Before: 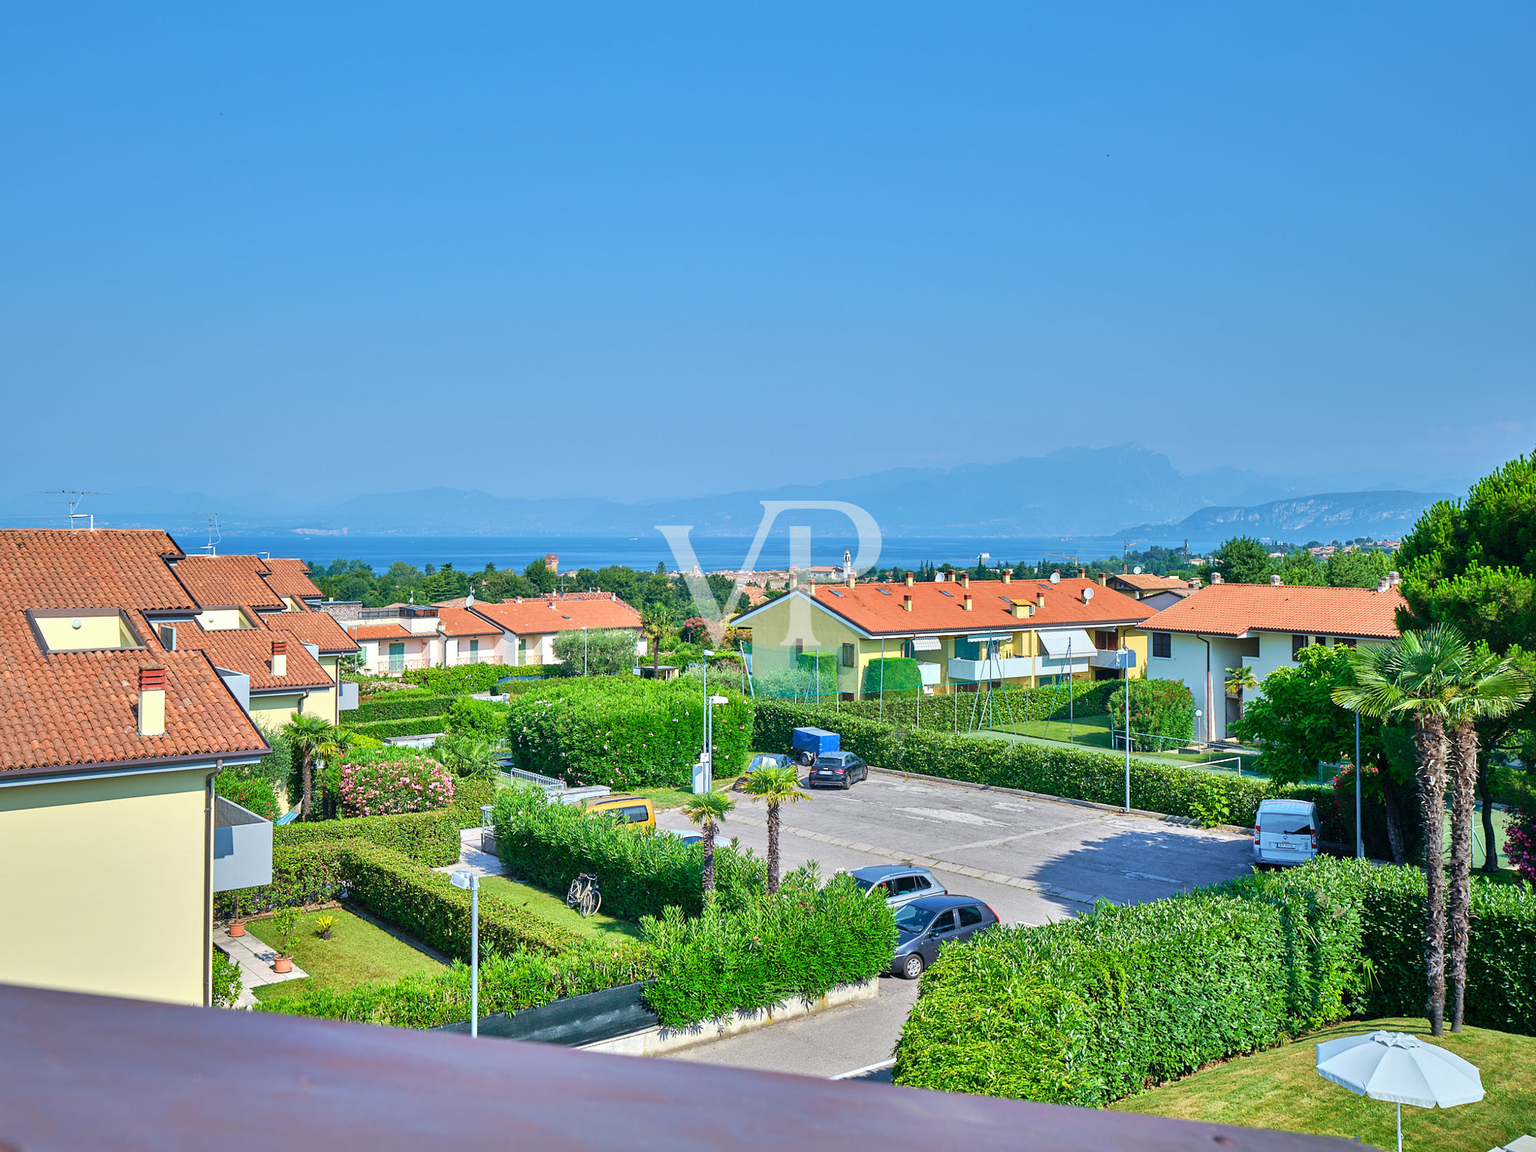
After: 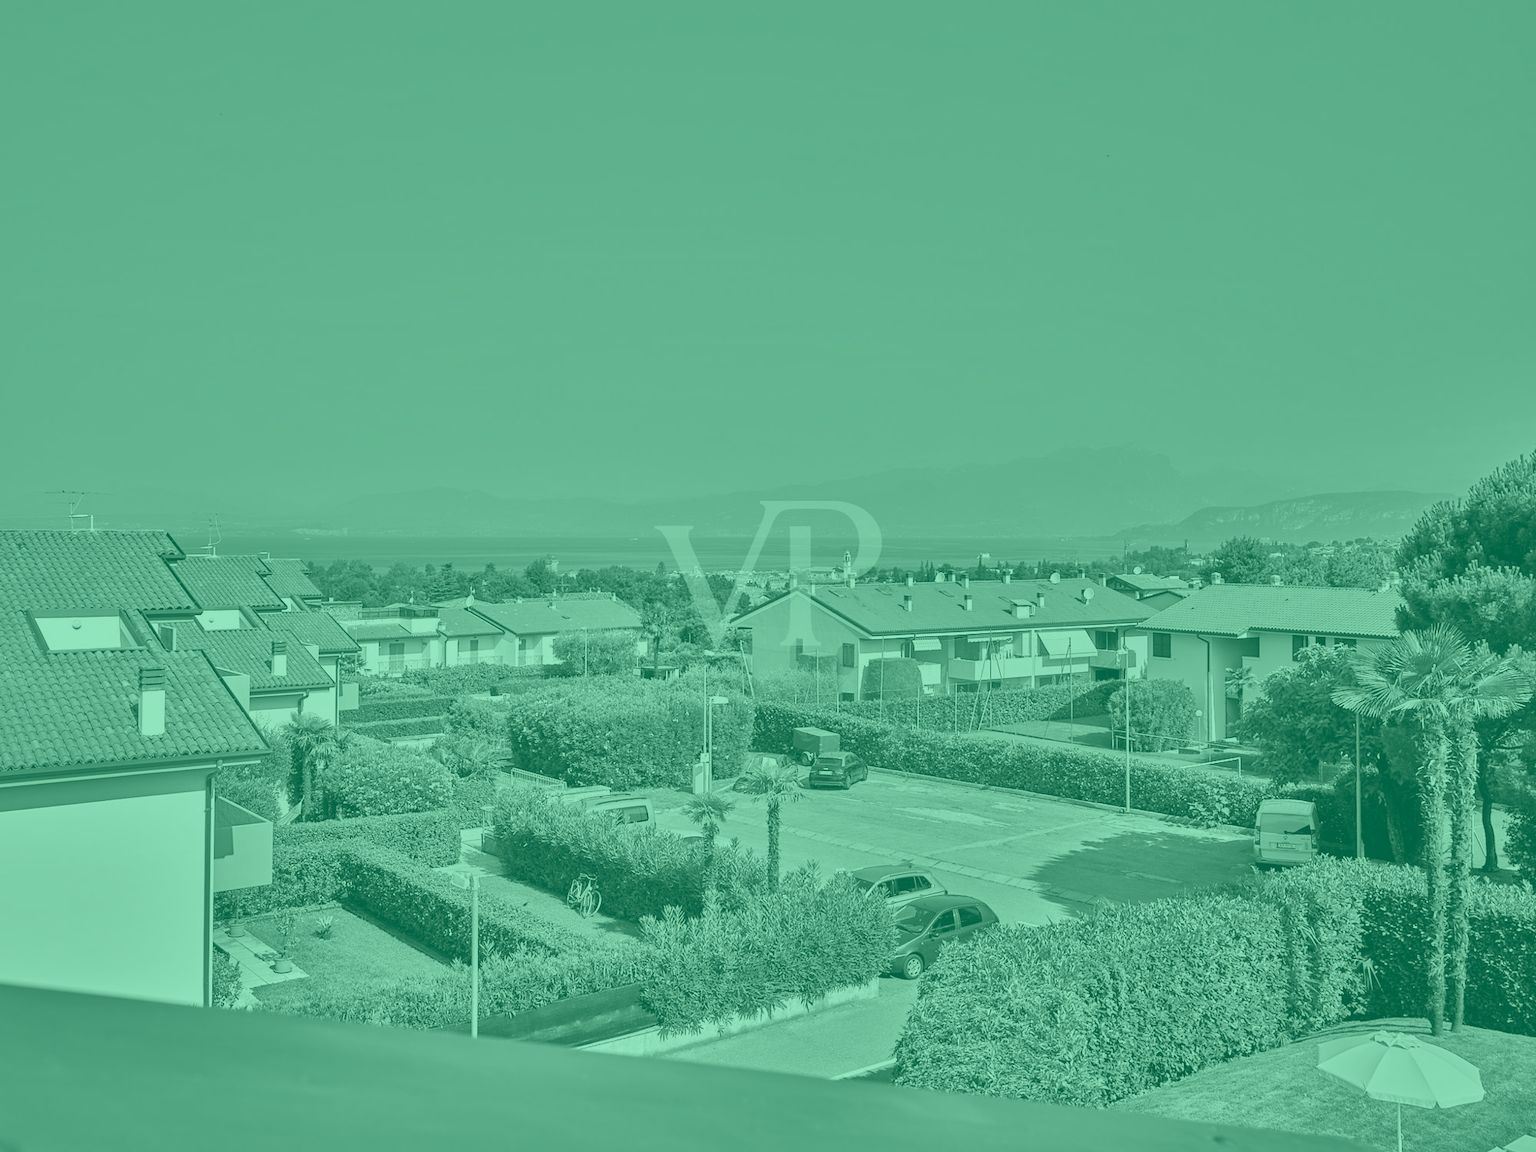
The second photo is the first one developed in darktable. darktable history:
shadows and highlights: soften with gaussian
colorize: hue 147.6°, saturation 65%, lightness 21.64%
